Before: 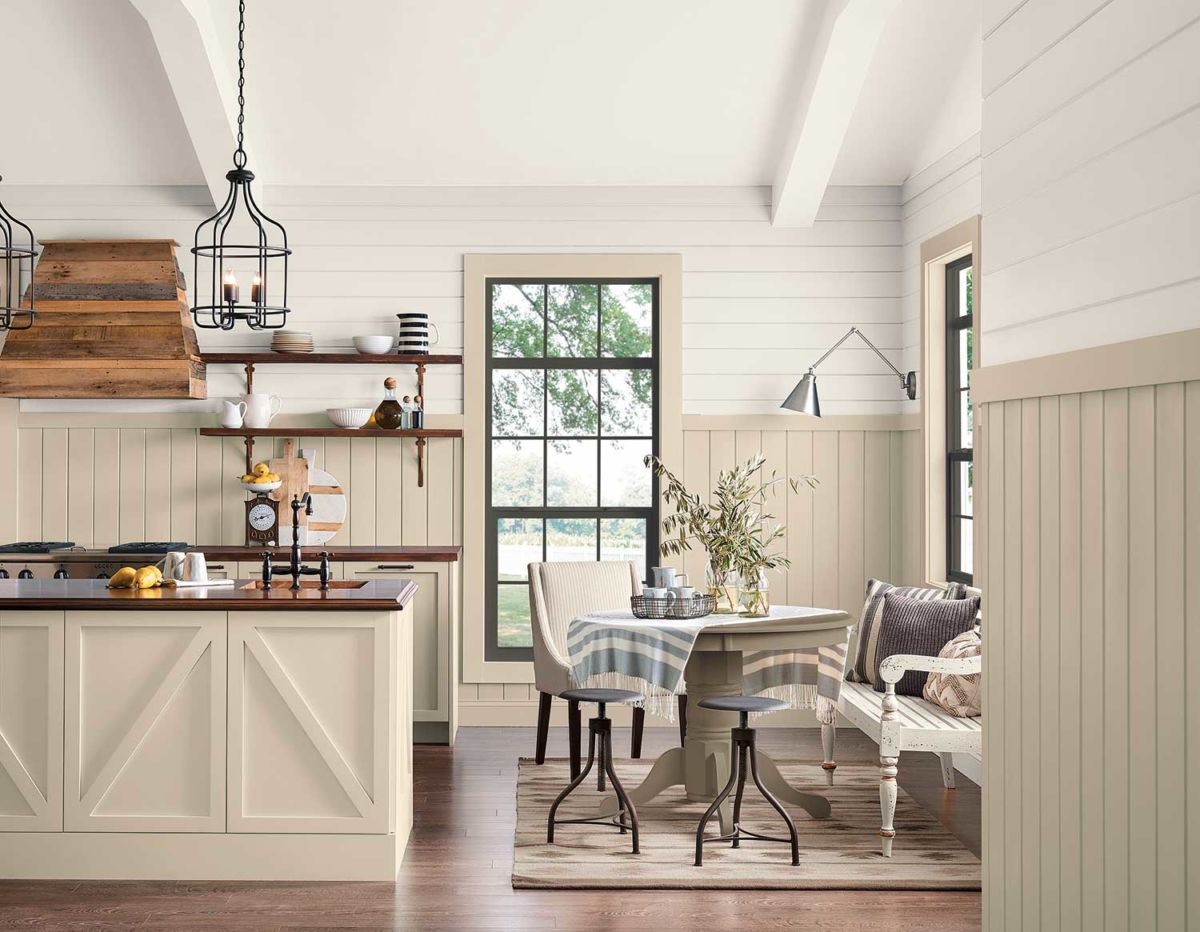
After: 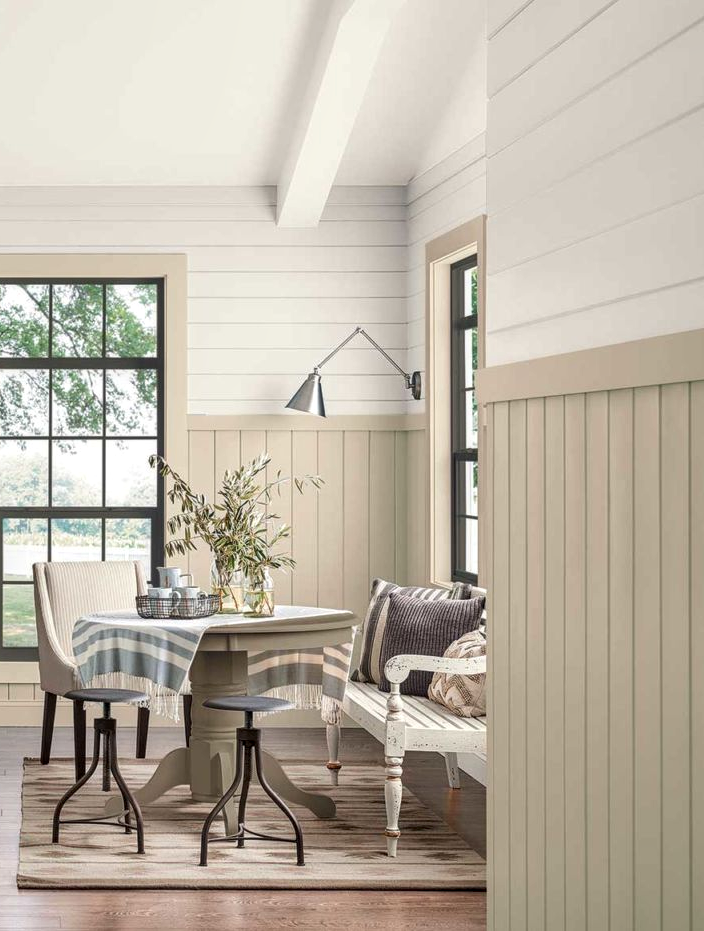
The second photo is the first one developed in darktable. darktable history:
local contrast: on, module defaults
crop: left 41.326%
